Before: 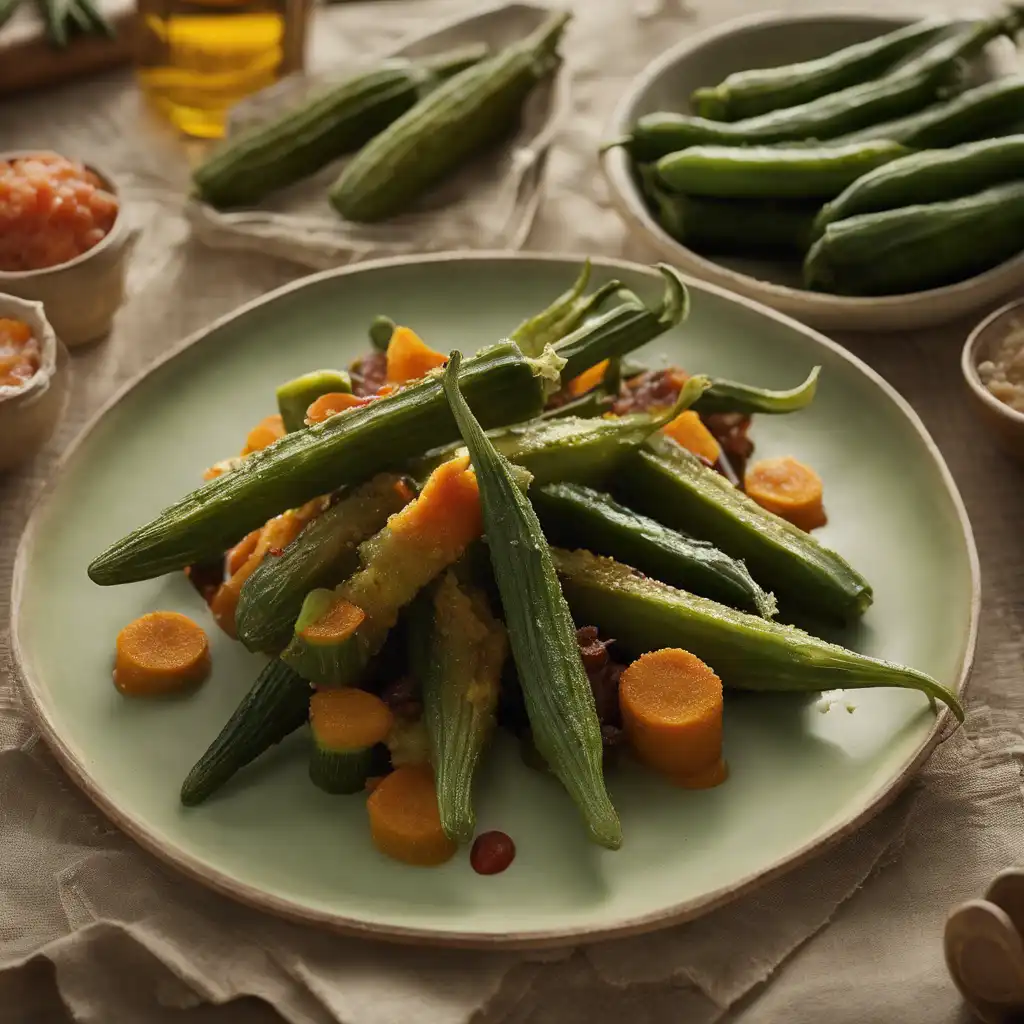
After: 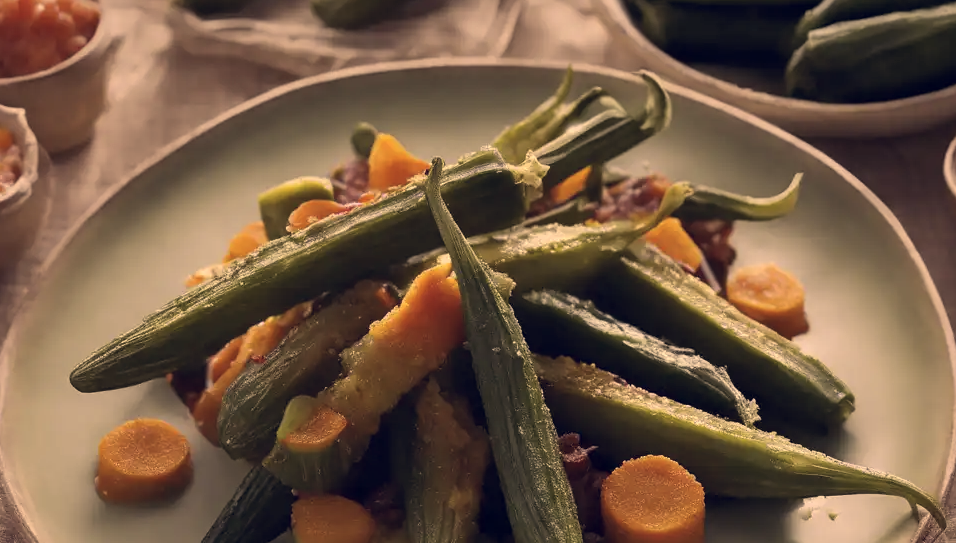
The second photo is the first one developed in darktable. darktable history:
color correction: highlights a* 20.28, highlights b* 27.74, shadows a* 3.29, shadows b* -17.65, saturation 0.745
crop: left 1.769%, top 18.888%, right 4.815%, bottom 28.056%
